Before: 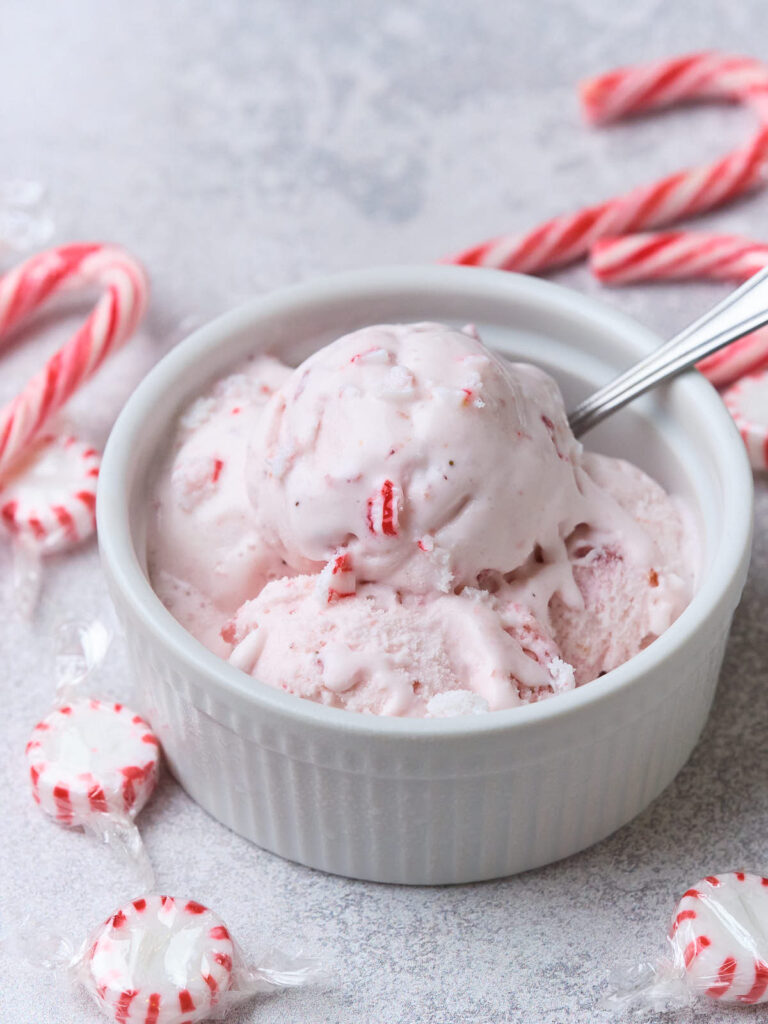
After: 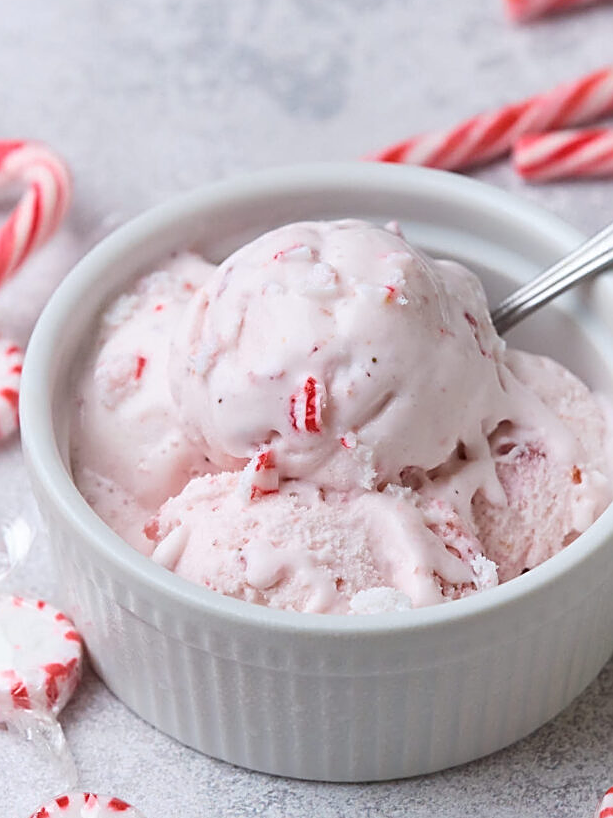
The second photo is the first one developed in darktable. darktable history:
crop and rotate: left 10.071%, top 10.071%, right 10.02%, bottom 10.02%
sharpen: amount 0.575
